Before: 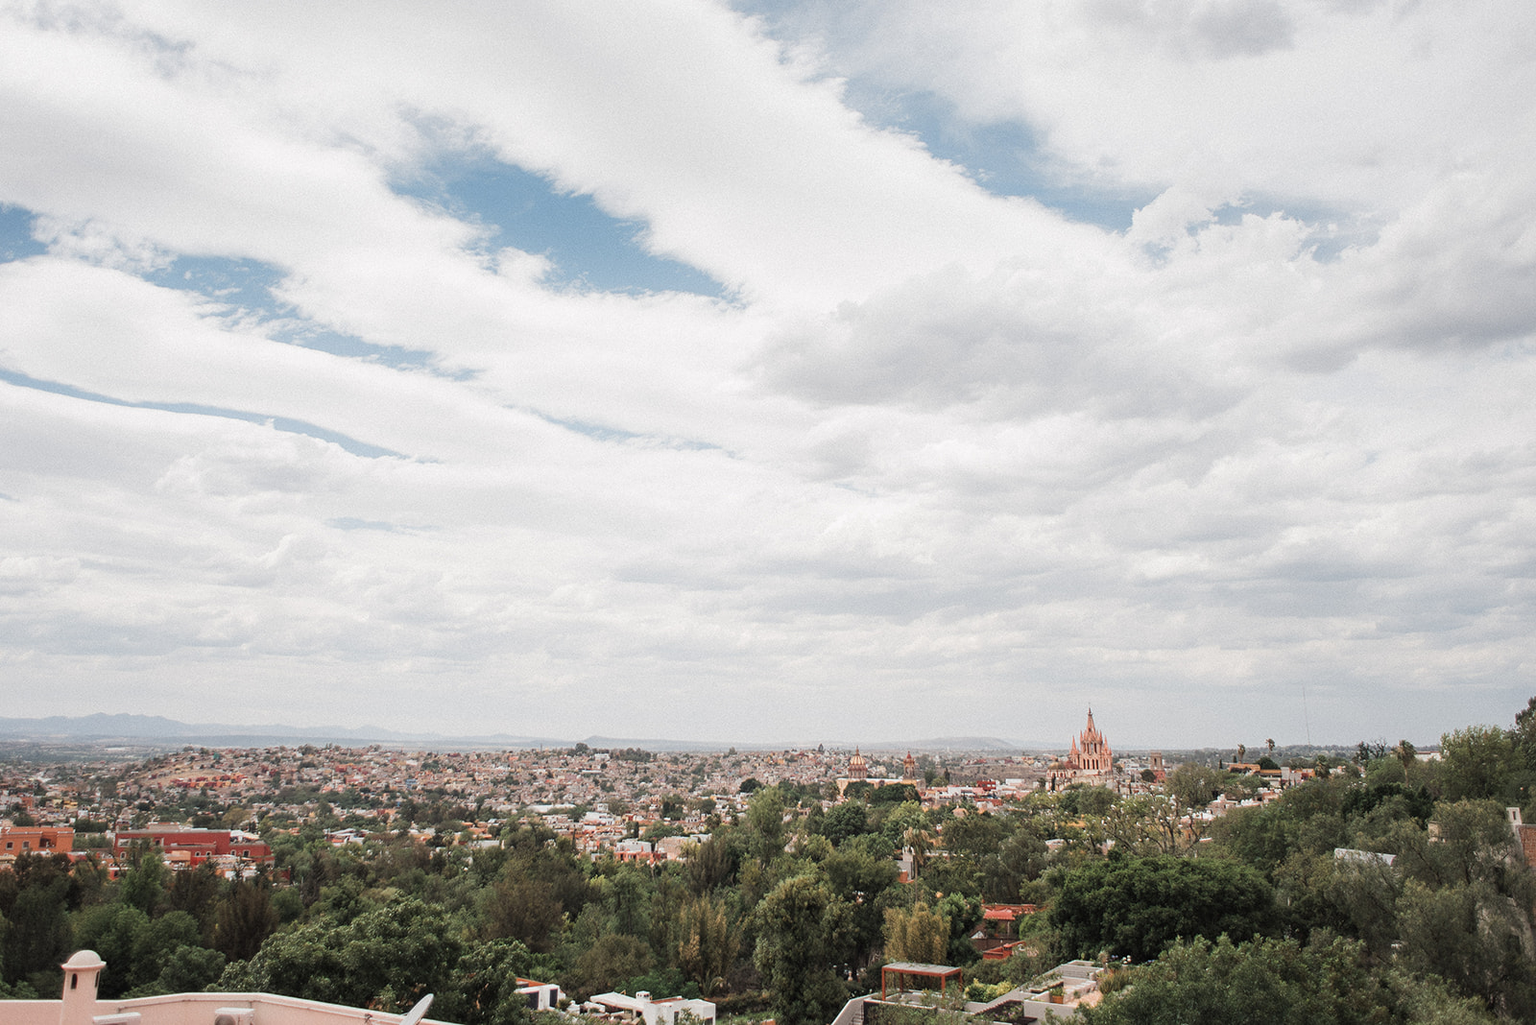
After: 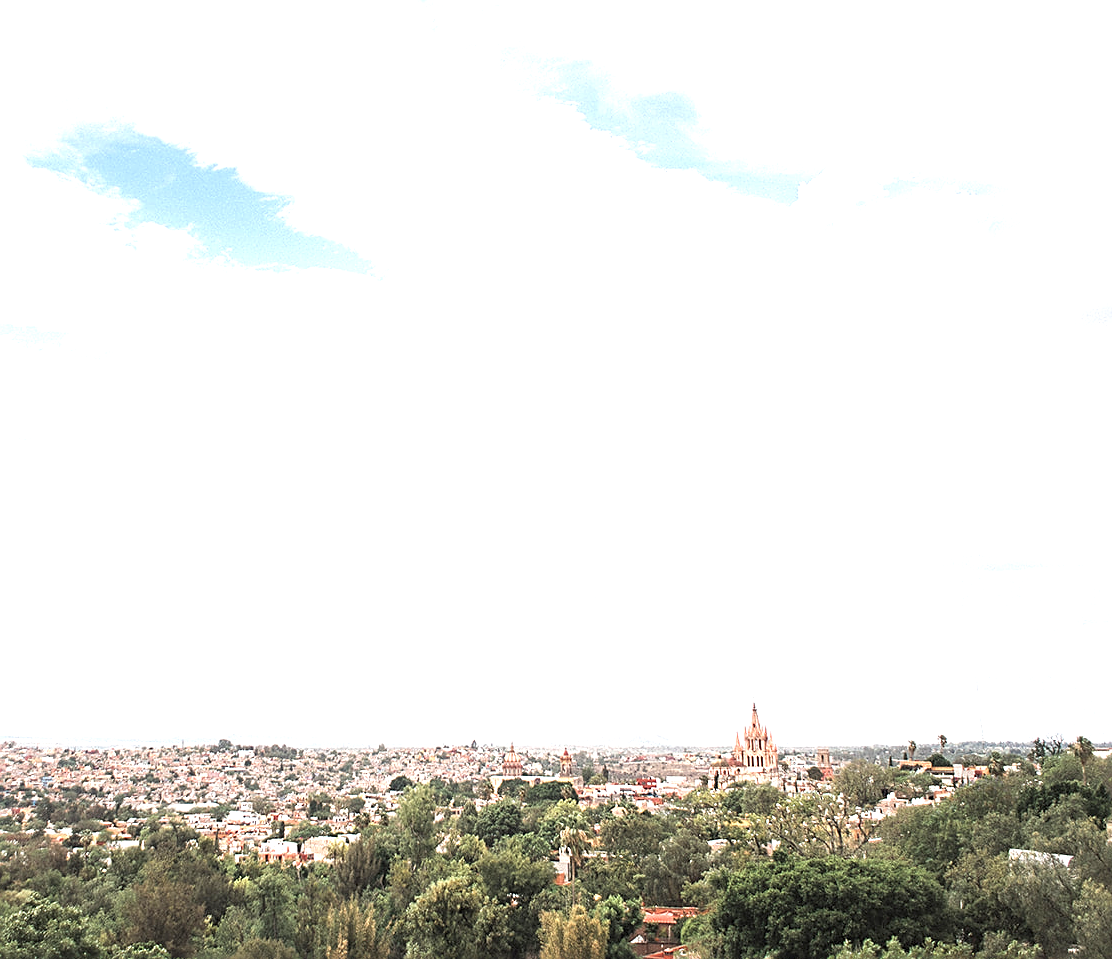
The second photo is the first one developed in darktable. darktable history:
sharpen: amount 0.562
exposure: black level correction 0, exposure 1.103 EV, compensate exposure bias true, compensate highlight preservation false
crop and rotate: left 23.813%, top 3.363%, right 6.677%, bottom 6.795%
